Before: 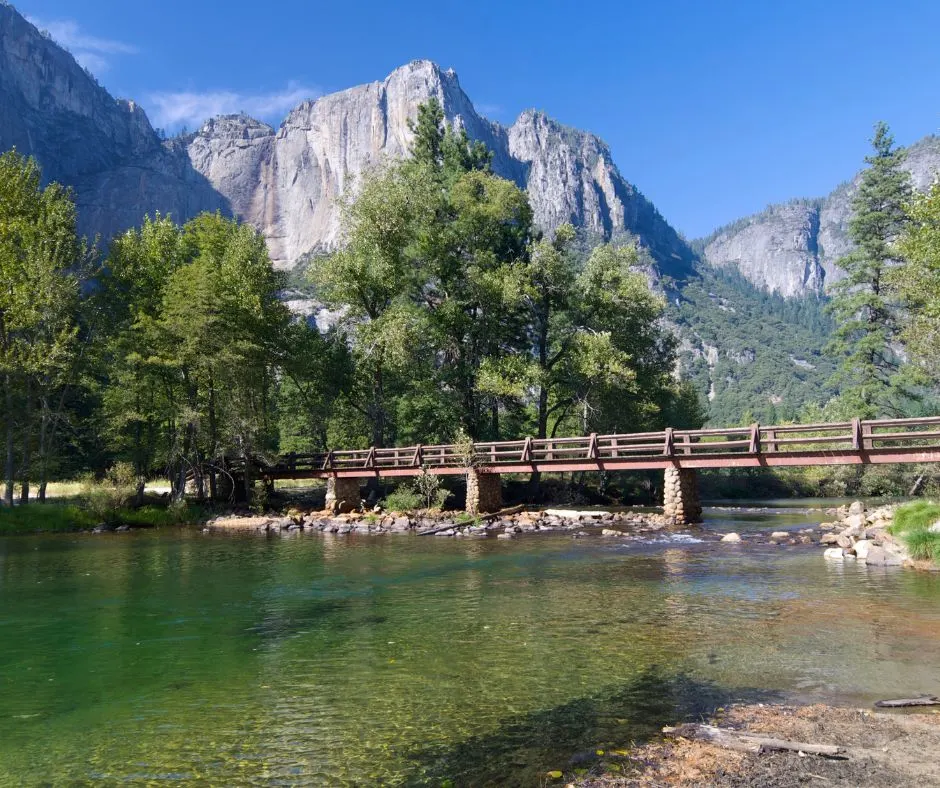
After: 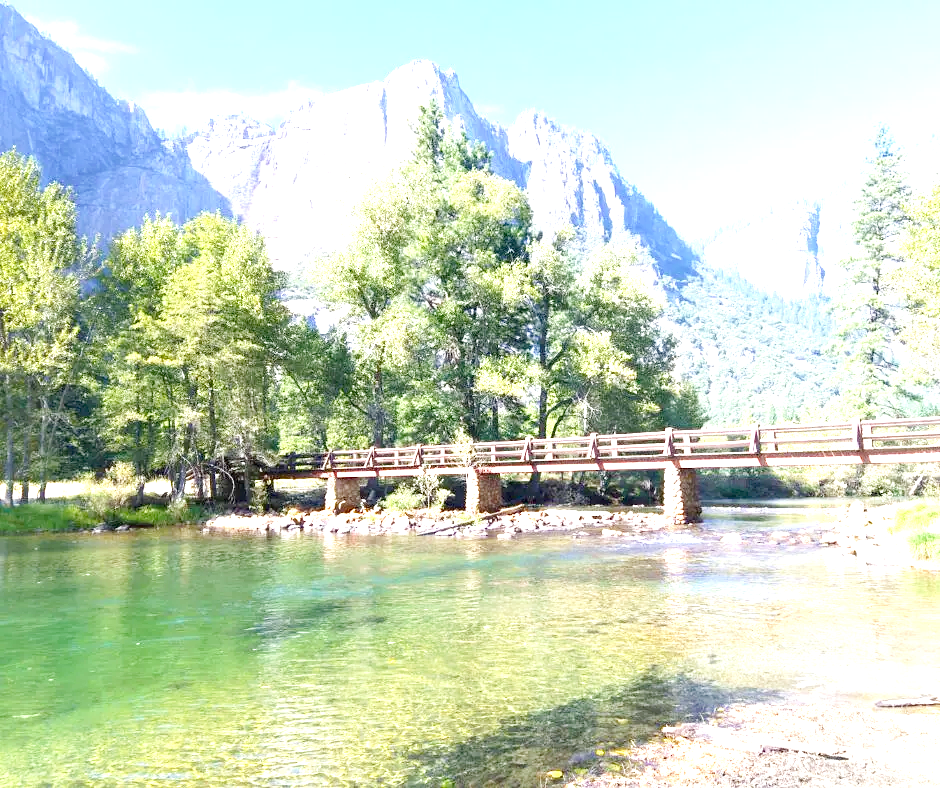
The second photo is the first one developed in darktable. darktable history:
exposure: exposure 2.25 EV, compensate highlight preservation false
tone curve: curves: ch0 [(0, 0) (0.003, 0.004) (0.011, 0.015) (0.025, 0.033) (0.044, 0.058) (0.069, 0.091) (0.1, 0.131) (0.136, 0.179) (0.177, 0.233) (0.224, 0.296) (0.277, 0.364) (0.335, 0.434) (0.399, 0.511) (0.468, 0.584) (0.543, 0.656) (0.623, 0.729) (0.709, 0.799) (0.801, 0.874) (0.898, 0.936) (1, 1)], preserve colors none
